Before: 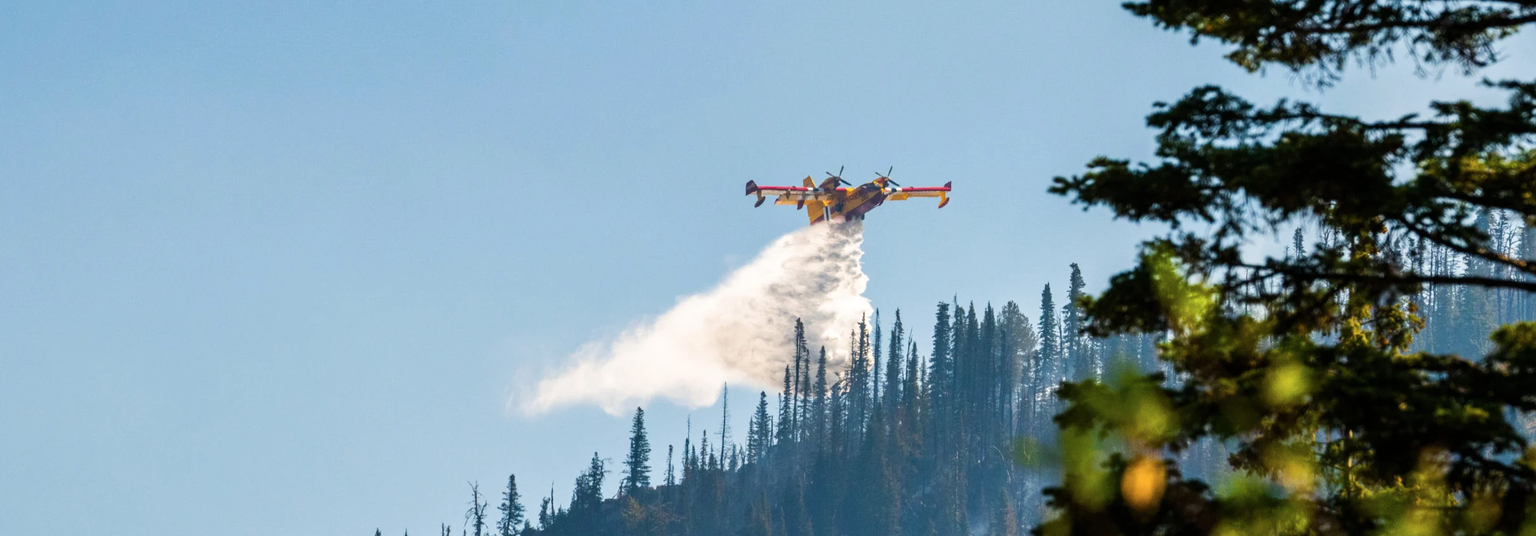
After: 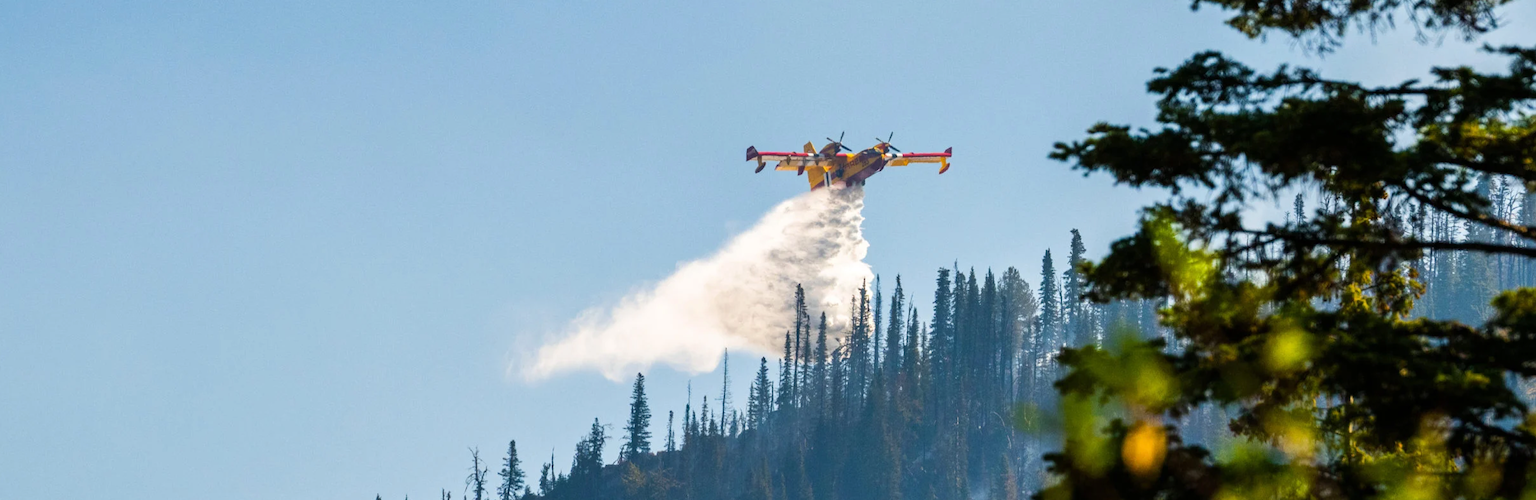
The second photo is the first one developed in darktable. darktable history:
crop and rotate: top 6.495%
